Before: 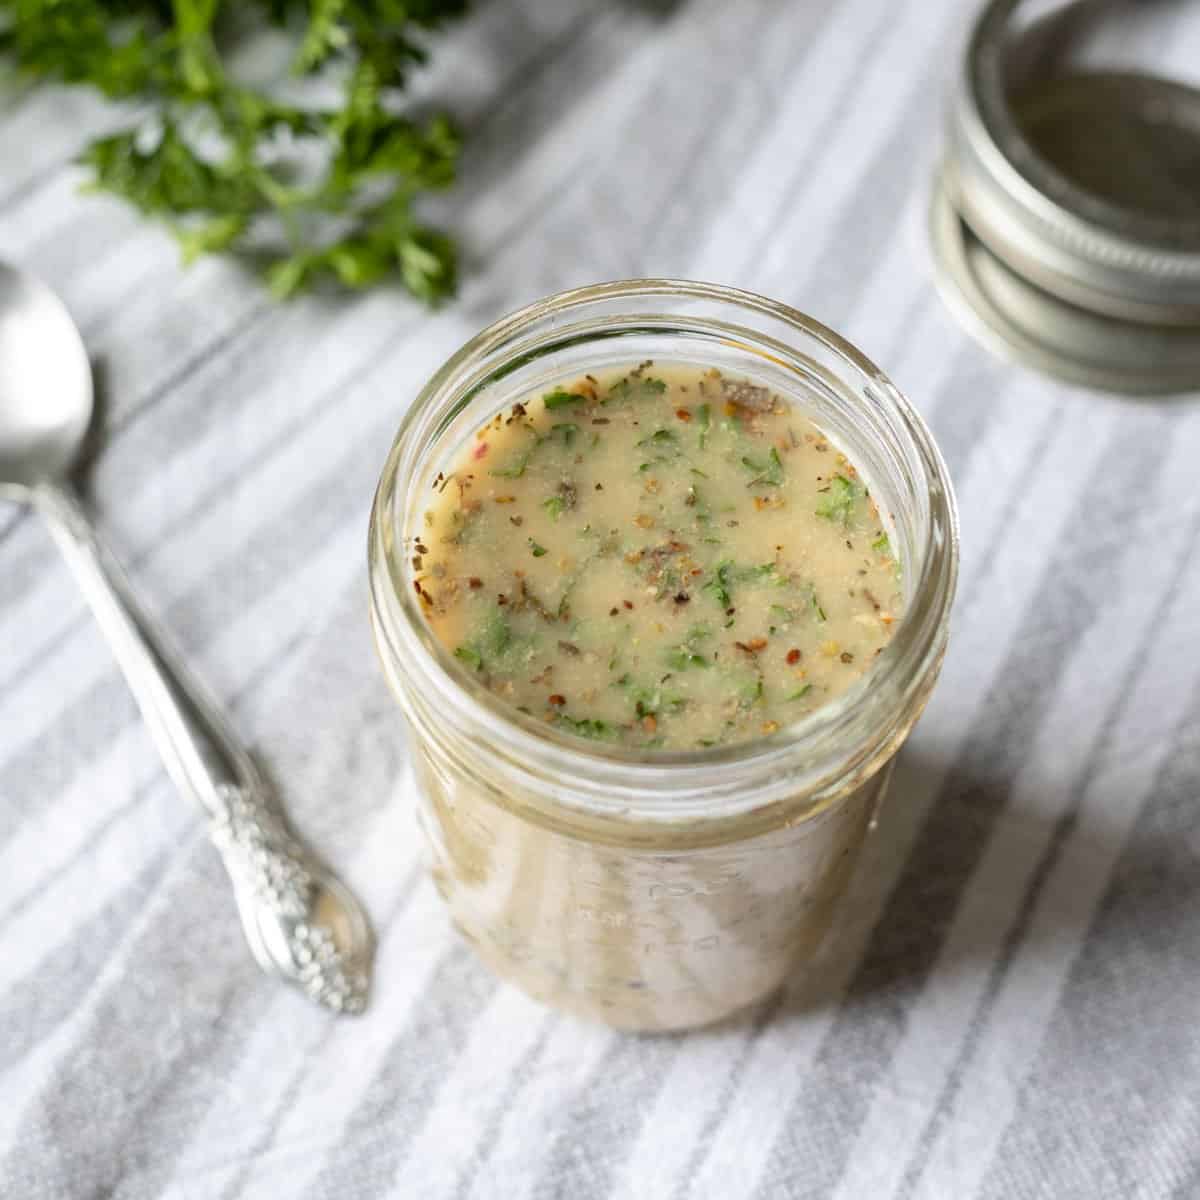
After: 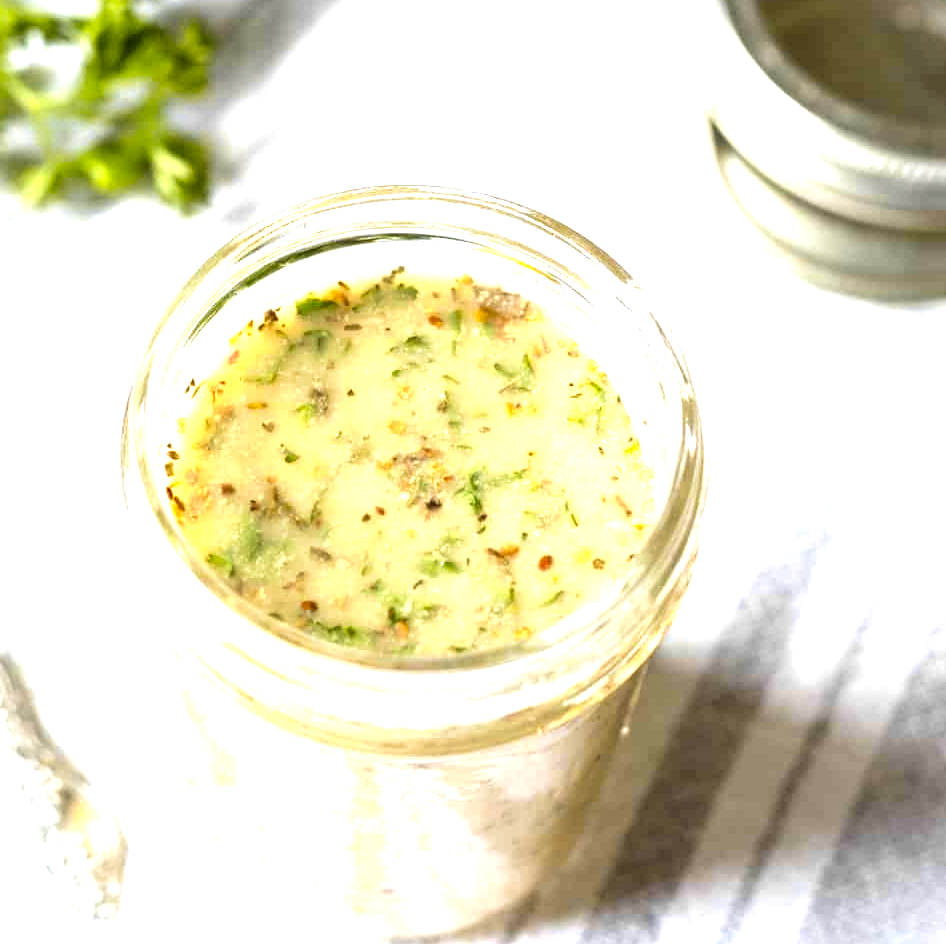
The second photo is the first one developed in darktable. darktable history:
velvia: on, module defaults
crop and rotate: left 20.74%, top 7.912%, right 0.375%, bottom 13.378%
color contrast: green-magenta contrast 0.85, blue-yellow contrast 1.25, unbound 0
exposure: black level correction 0, exposure 1.45 EV, compensate exposure bias true, compensate highlight preservation false
